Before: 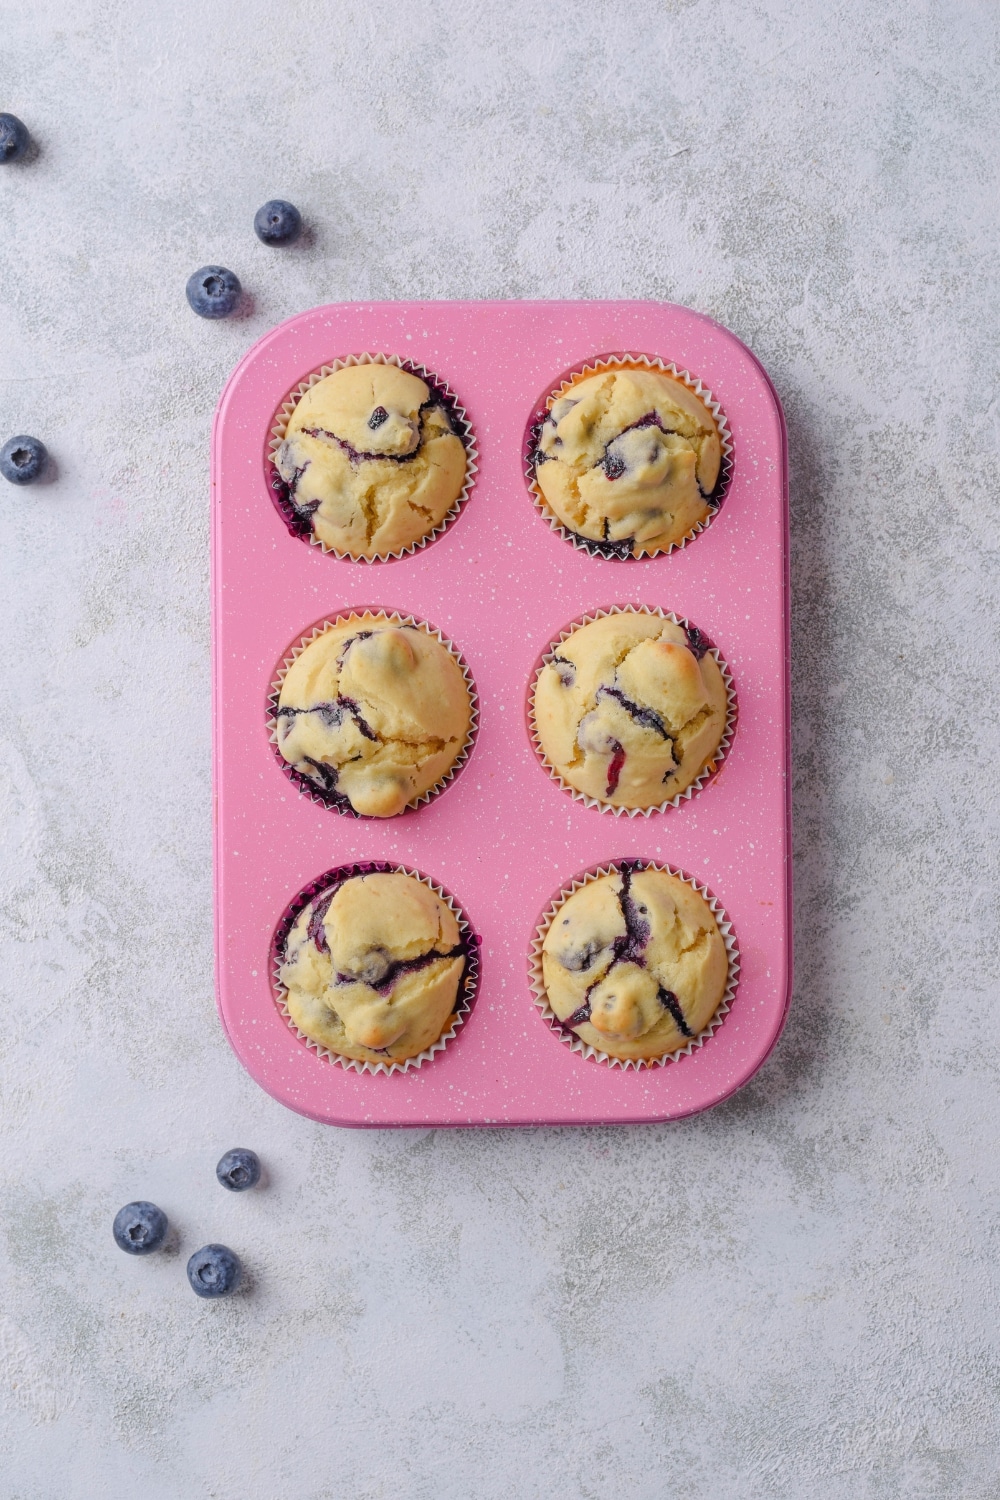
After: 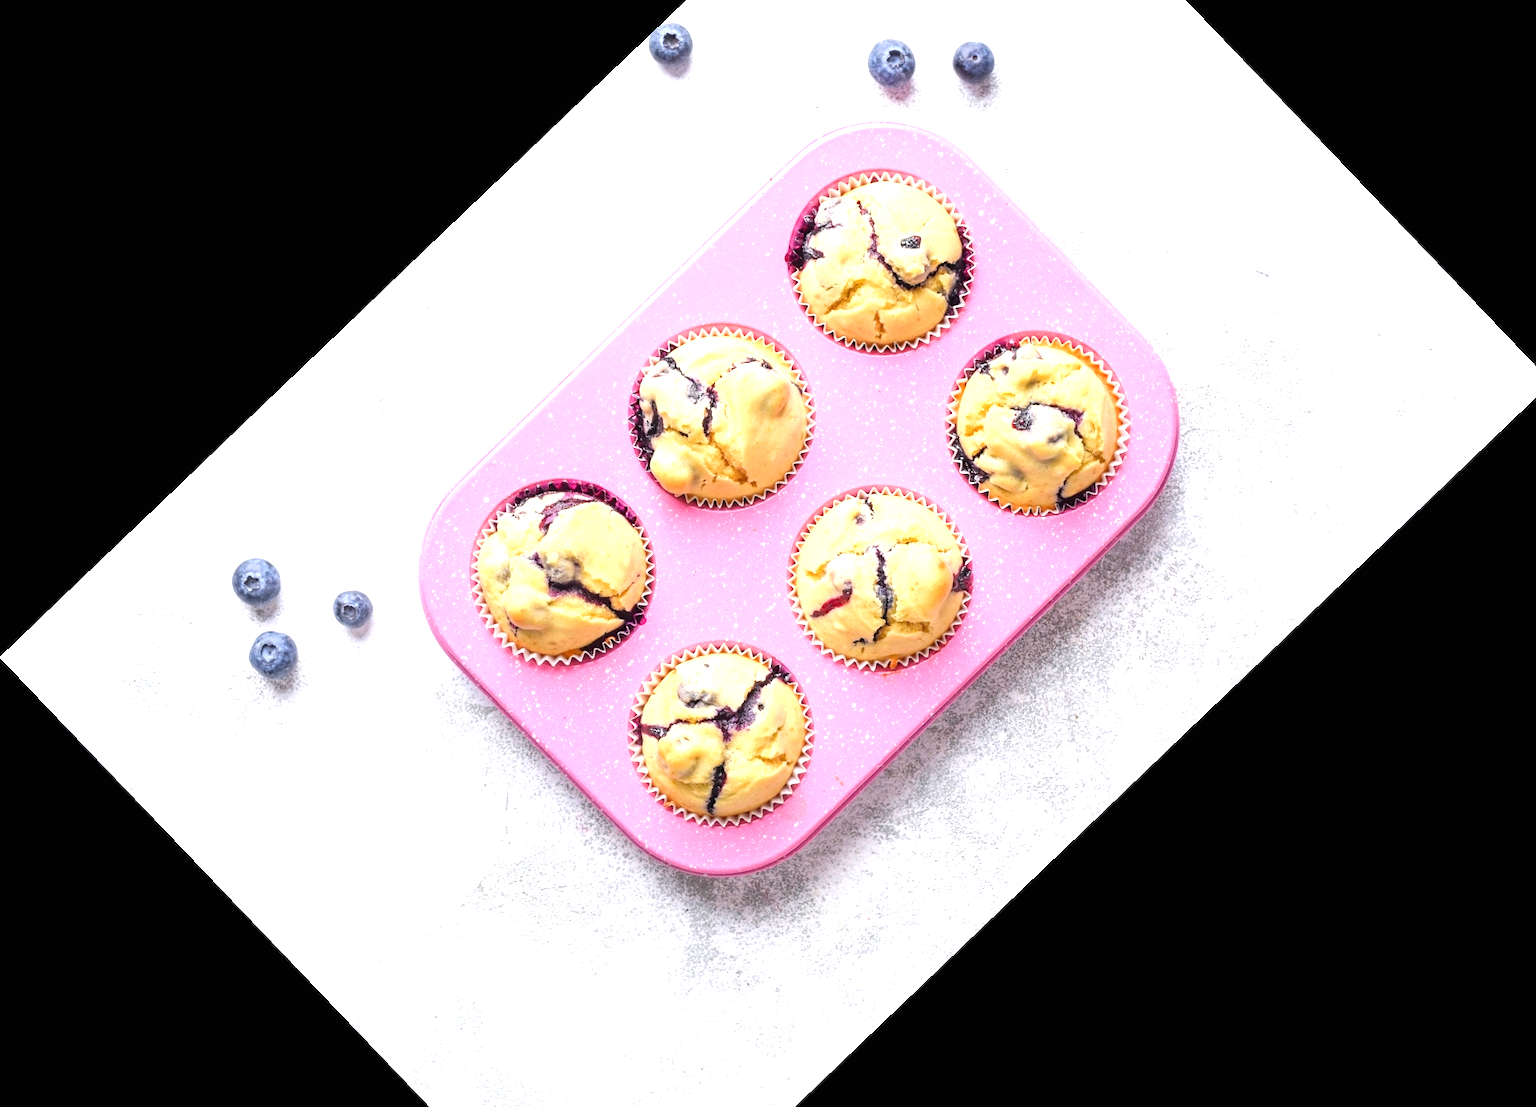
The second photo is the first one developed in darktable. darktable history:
exposure: black level correction 0, exposure 1.4 EV, compensate highlight preservation false
local contrast: mode bilateral grid, contrast 10, coarseness 25, detail 115%, midtone range 0.2
crop and rotate: angle -46.26°, top 16.234%, right 0.912%, bottom 11.704%
